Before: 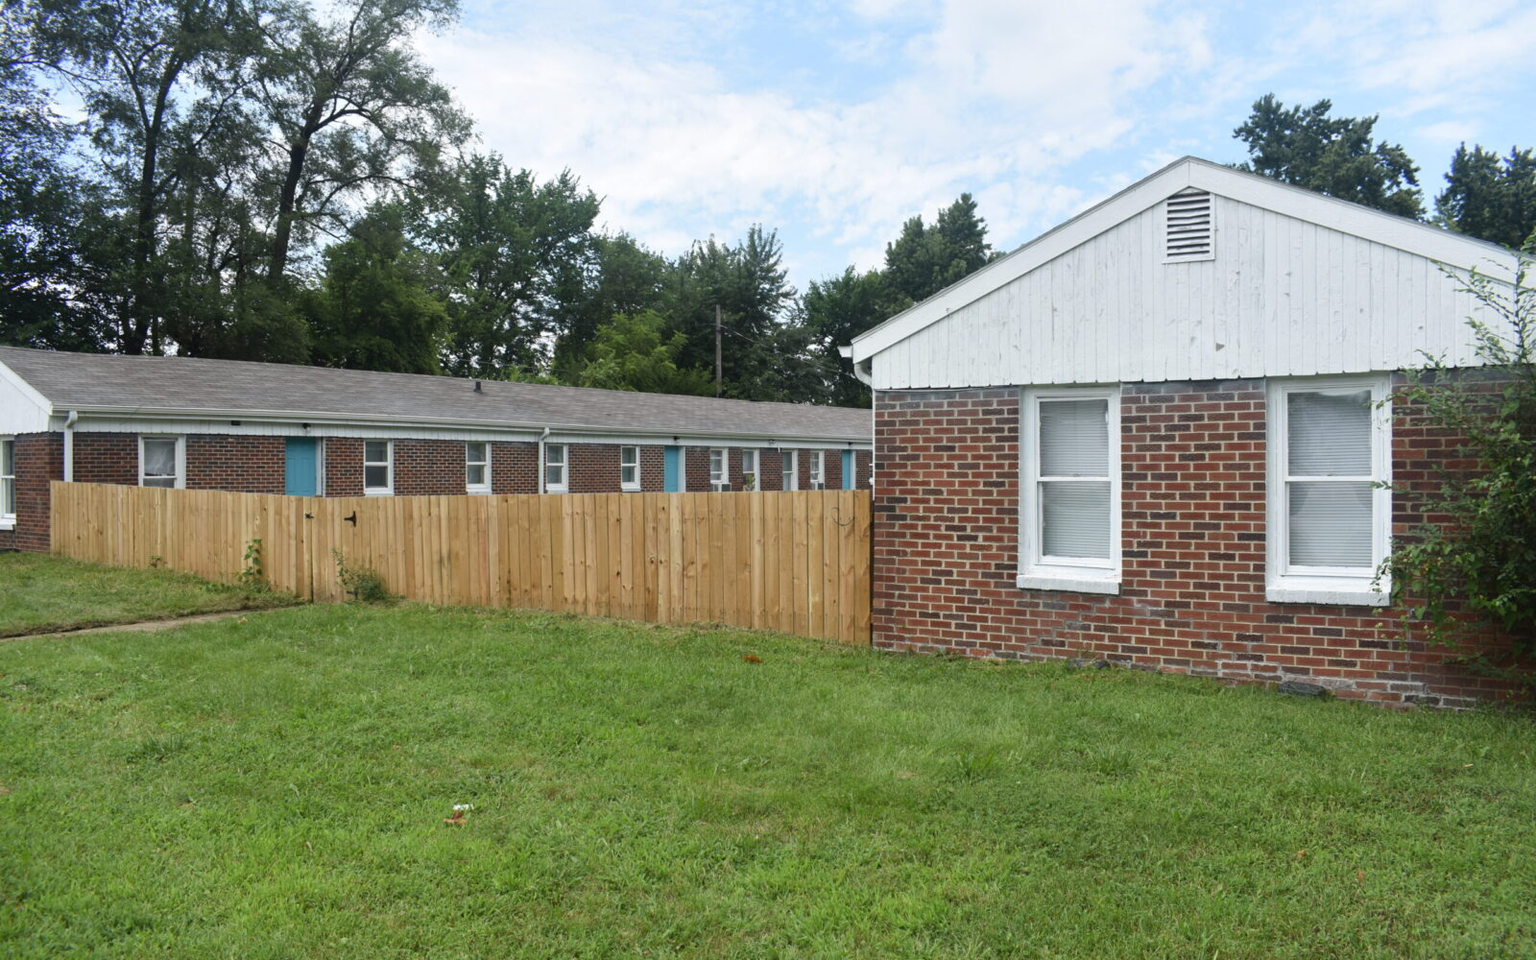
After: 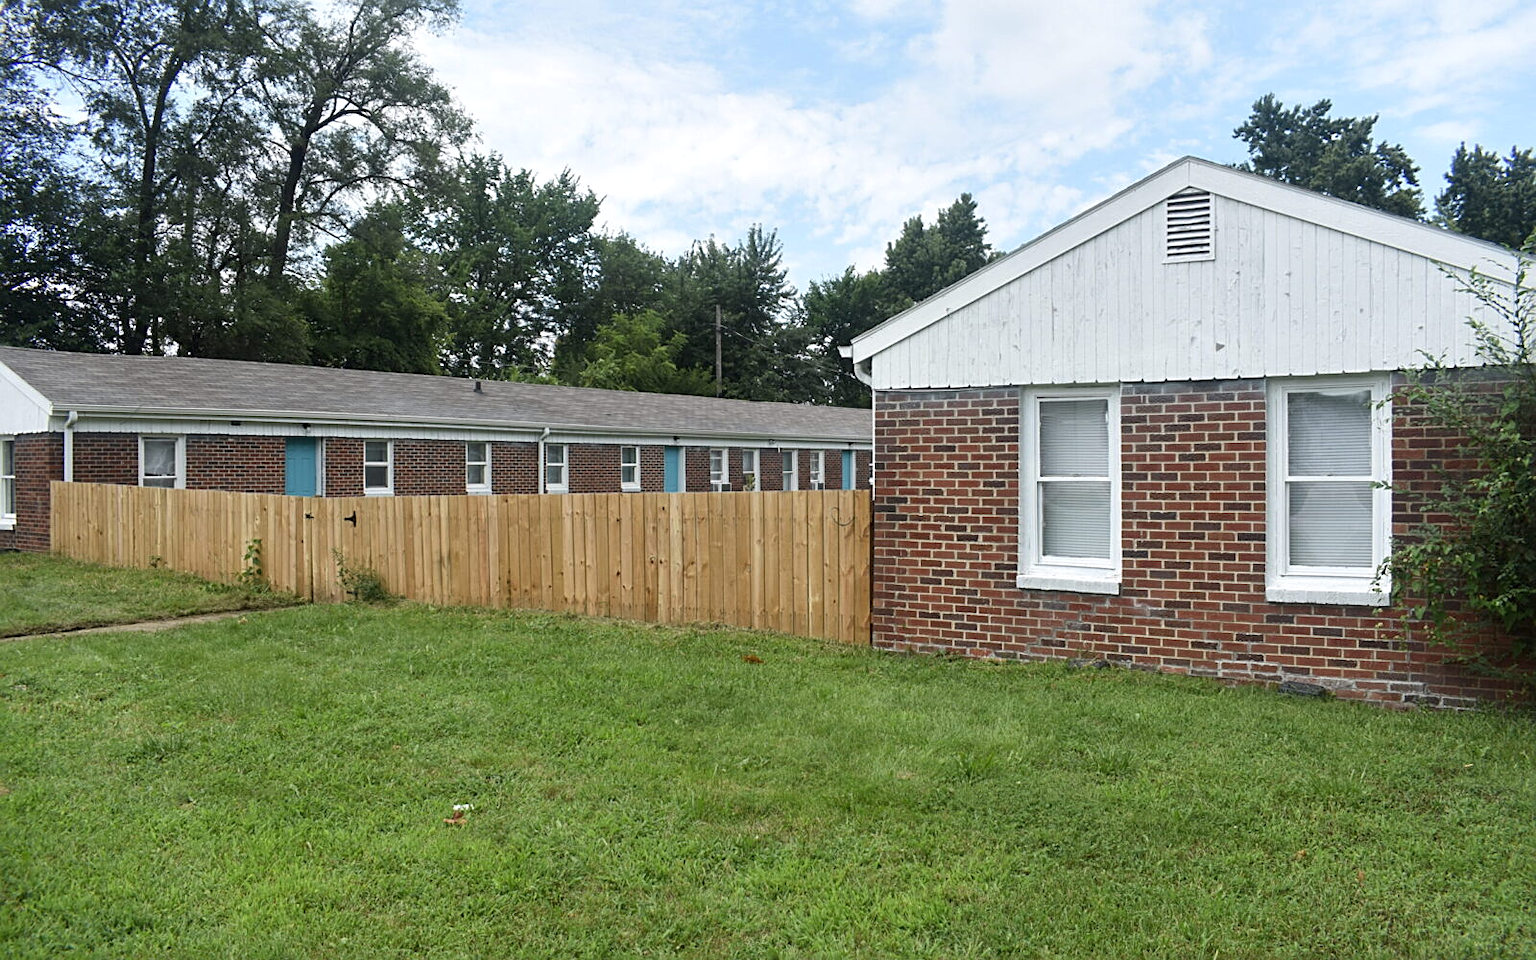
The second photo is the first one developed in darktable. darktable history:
sharpen: on, module defaults
local contrast: highlights 107%, shadows 98%, detail 120%, midtone range 0.2
